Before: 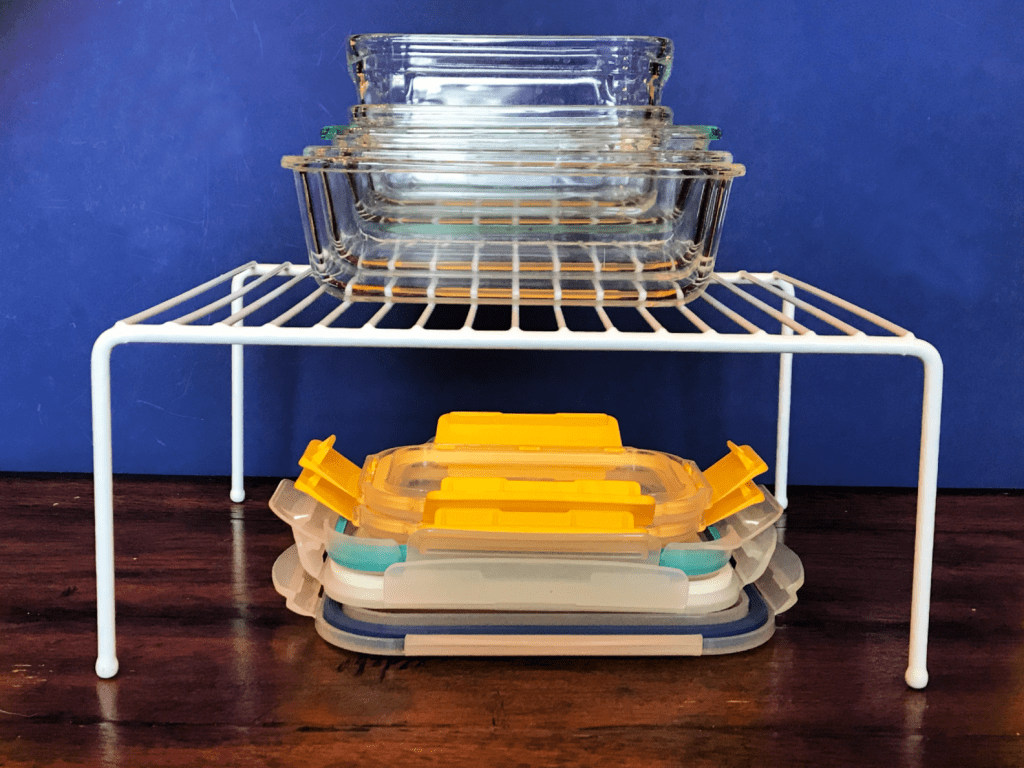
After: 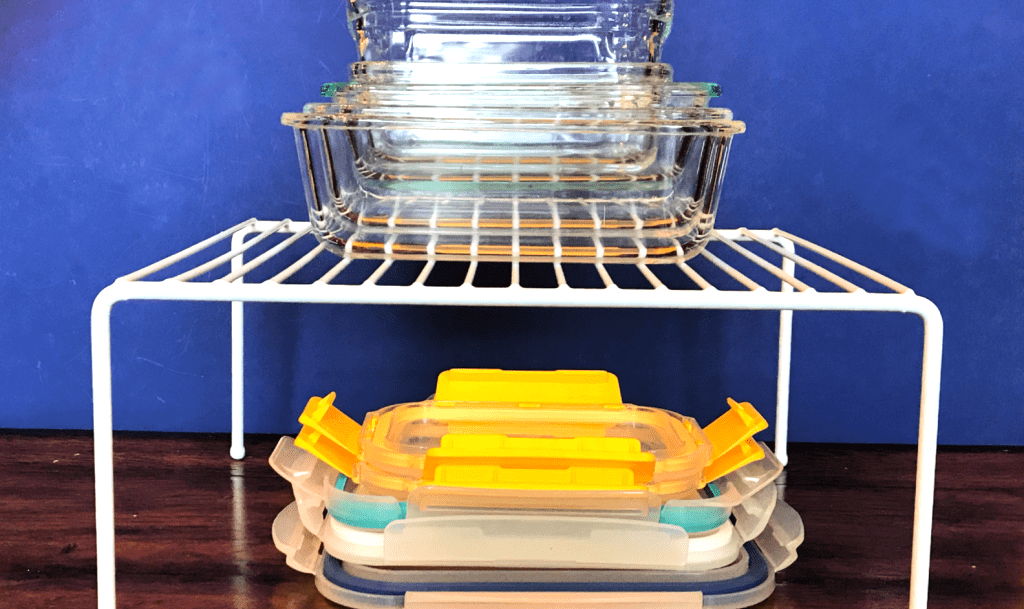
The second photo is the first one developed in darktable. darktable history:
crop and rotate: top 5.66%, bottom 14.999%
exposure: exposure 0.558 EV, compensate exposure bias true, compensate highlight preservation false
